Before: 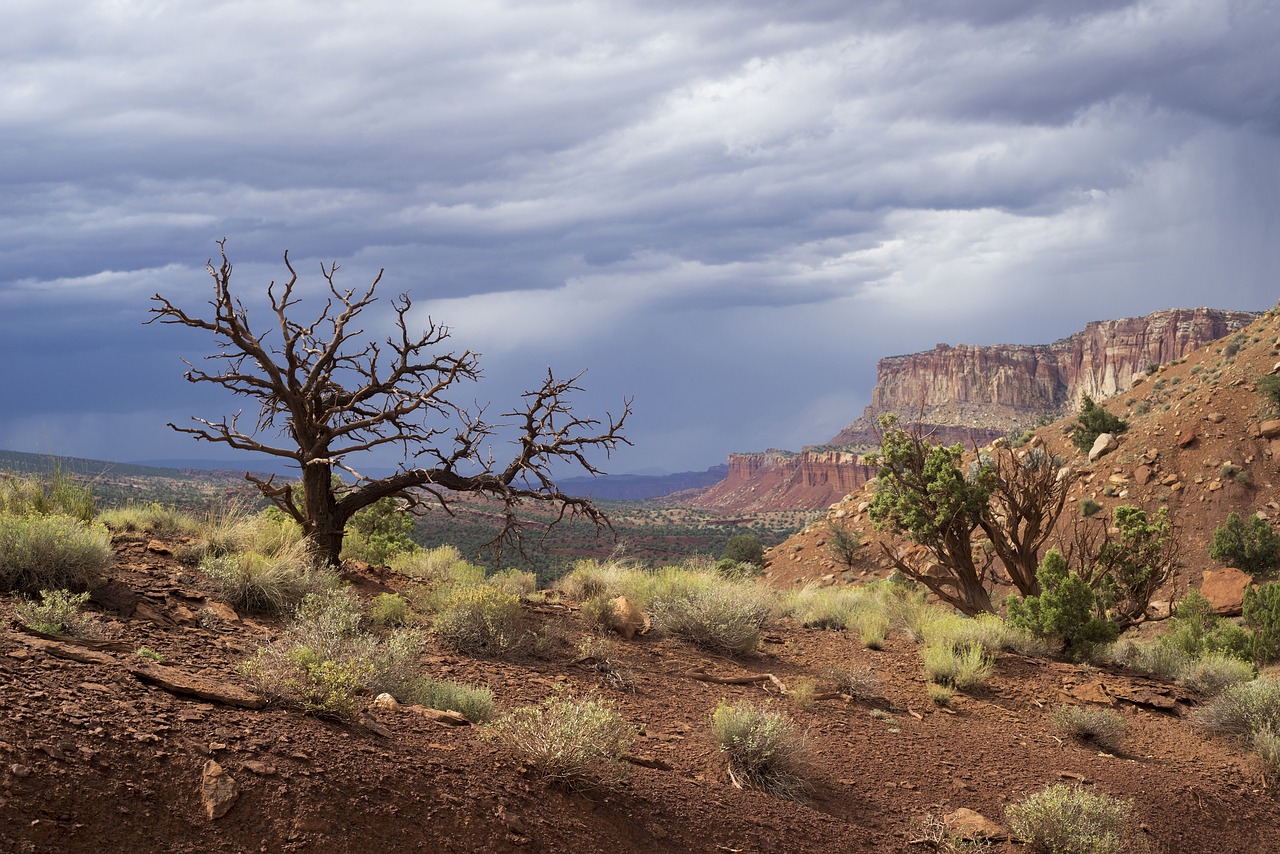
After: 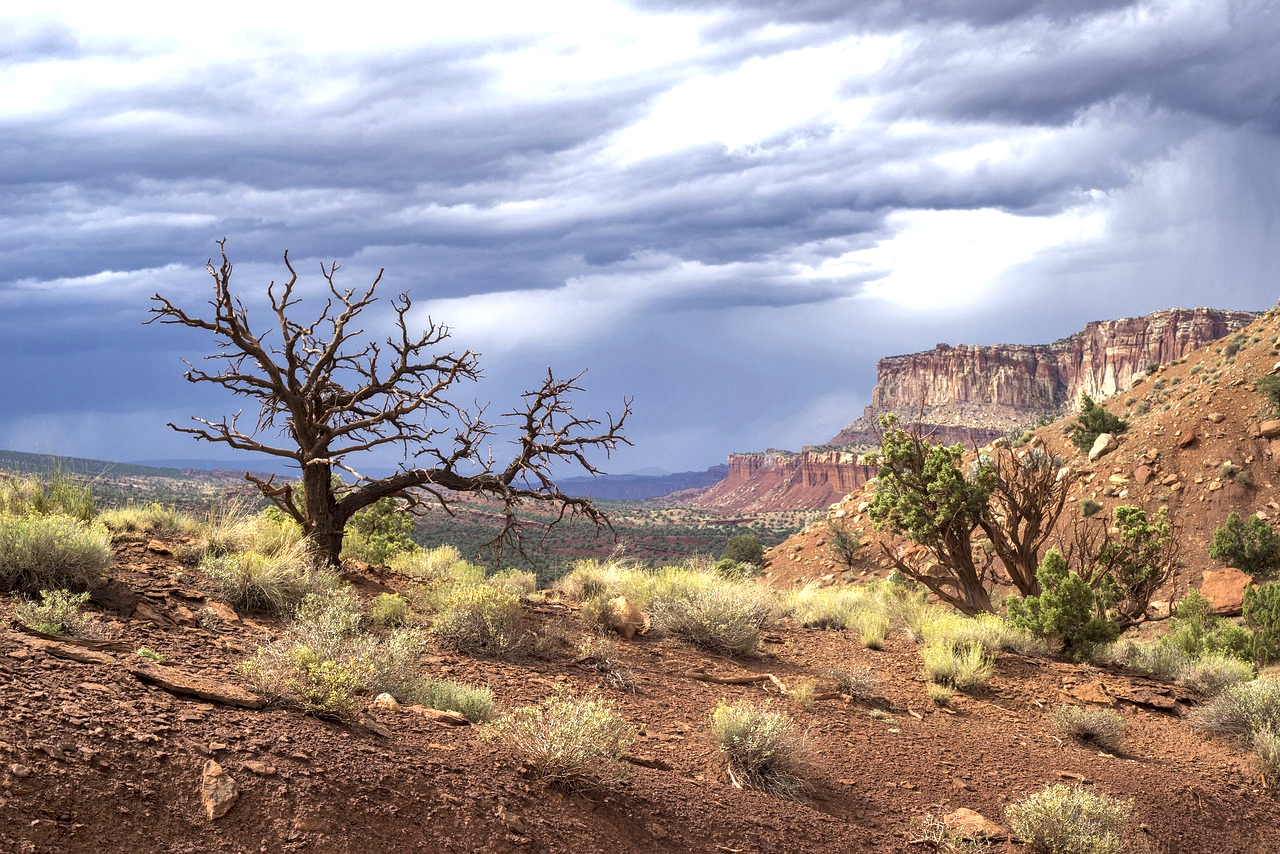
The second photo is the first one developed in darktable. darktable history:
shadows and highlights: shadows 60, soften with gaussian
local contrast: on, module defaults
exposure: black level correction 0, exposure 0.7 EV, compensate exposure bias true, compensate highlight preservation false
